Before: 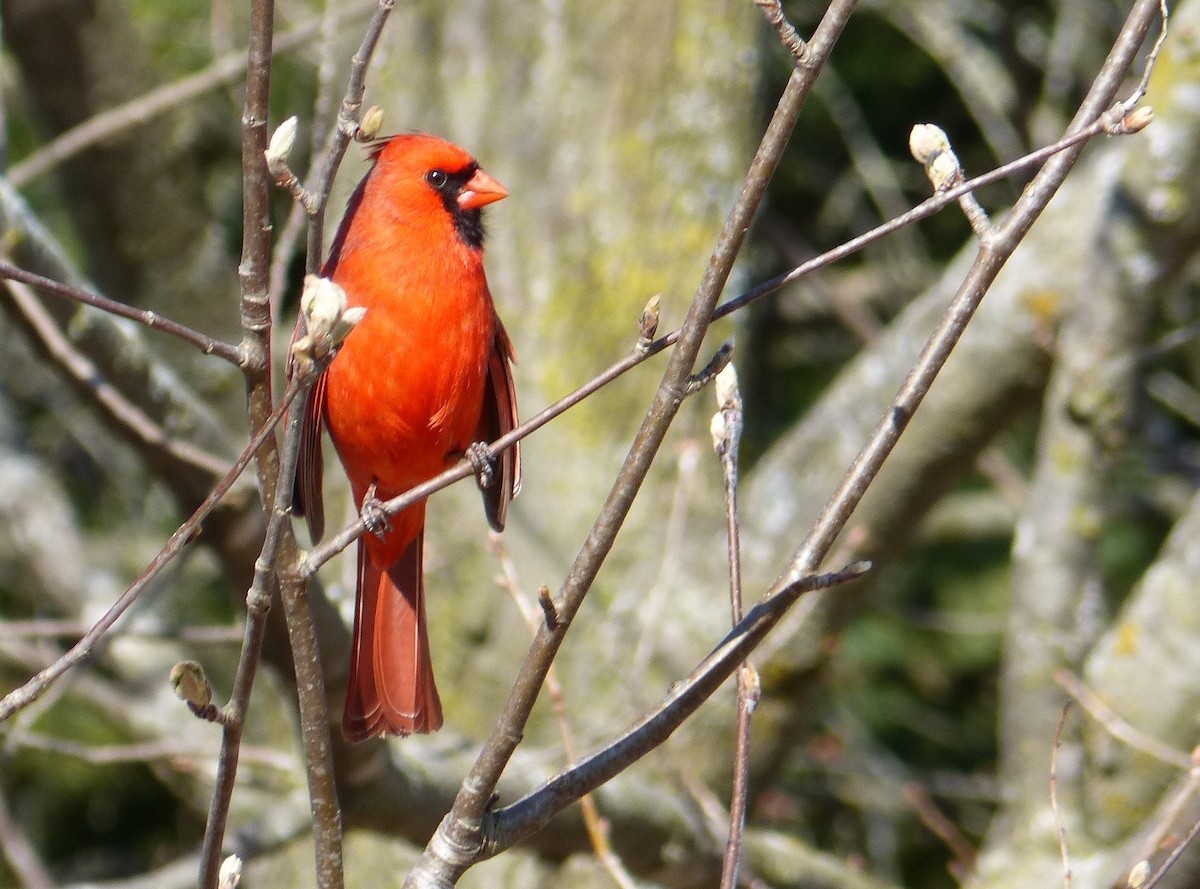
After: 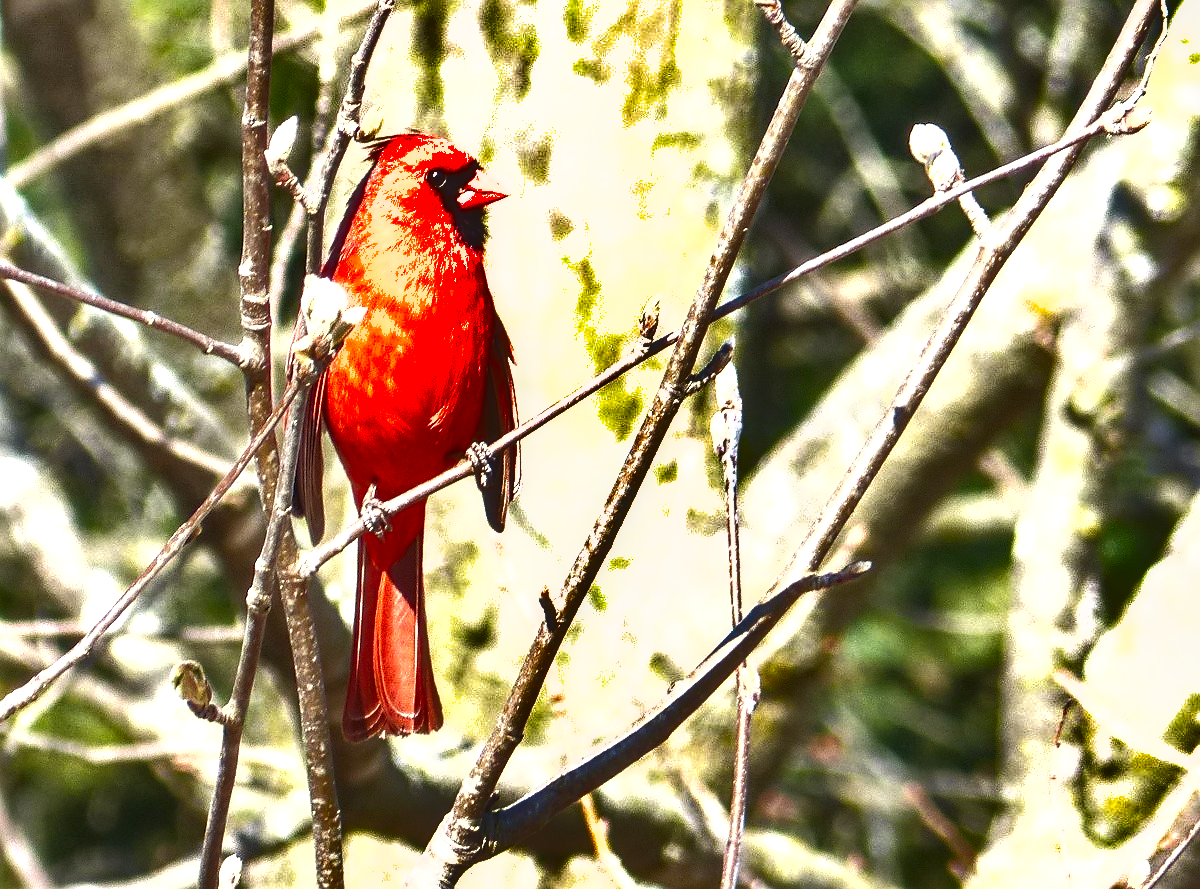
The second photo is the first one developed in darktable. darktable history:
exposure: black level correction 0, exposure 1.488 EV, compensate highlight preservation false
local contrast: on, module defaults
sharpen: amount 0.474
color correction: highlights b* 3
shadows and highlights: shadows 24.53, highlights -80.03, soften with gaussian
tone equalizer: mask exposure compensation -0.514 EV
